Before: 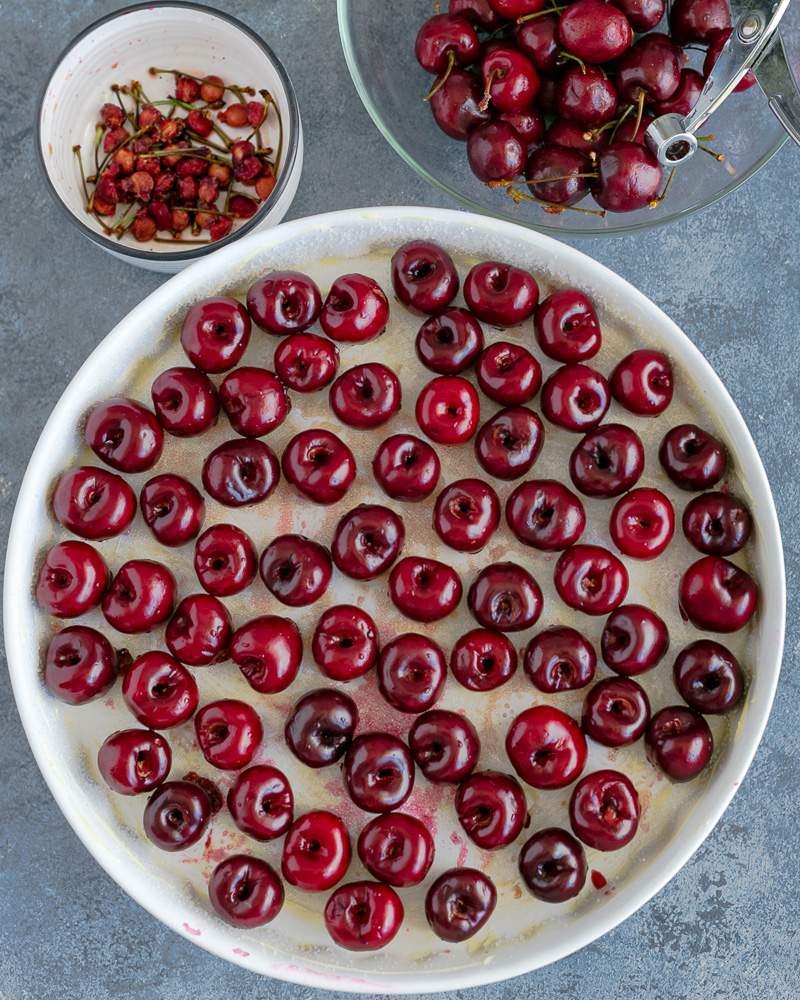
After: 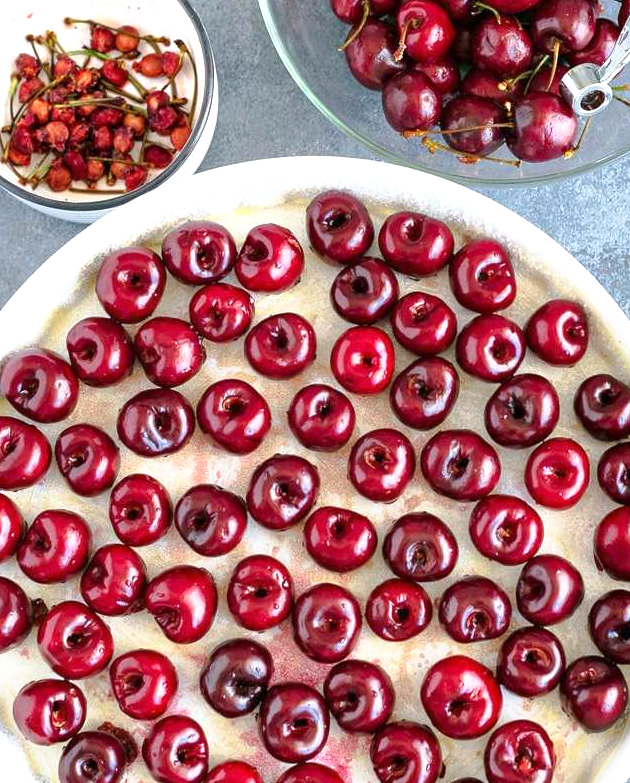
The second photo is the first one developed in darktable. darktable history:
exposure: exposure 1 EV, compensate exposure bias true, compensate highlight preservation false
crop and rotate: left 10.692%, top 5.098%, right 10.438%, bottom 16.52%
